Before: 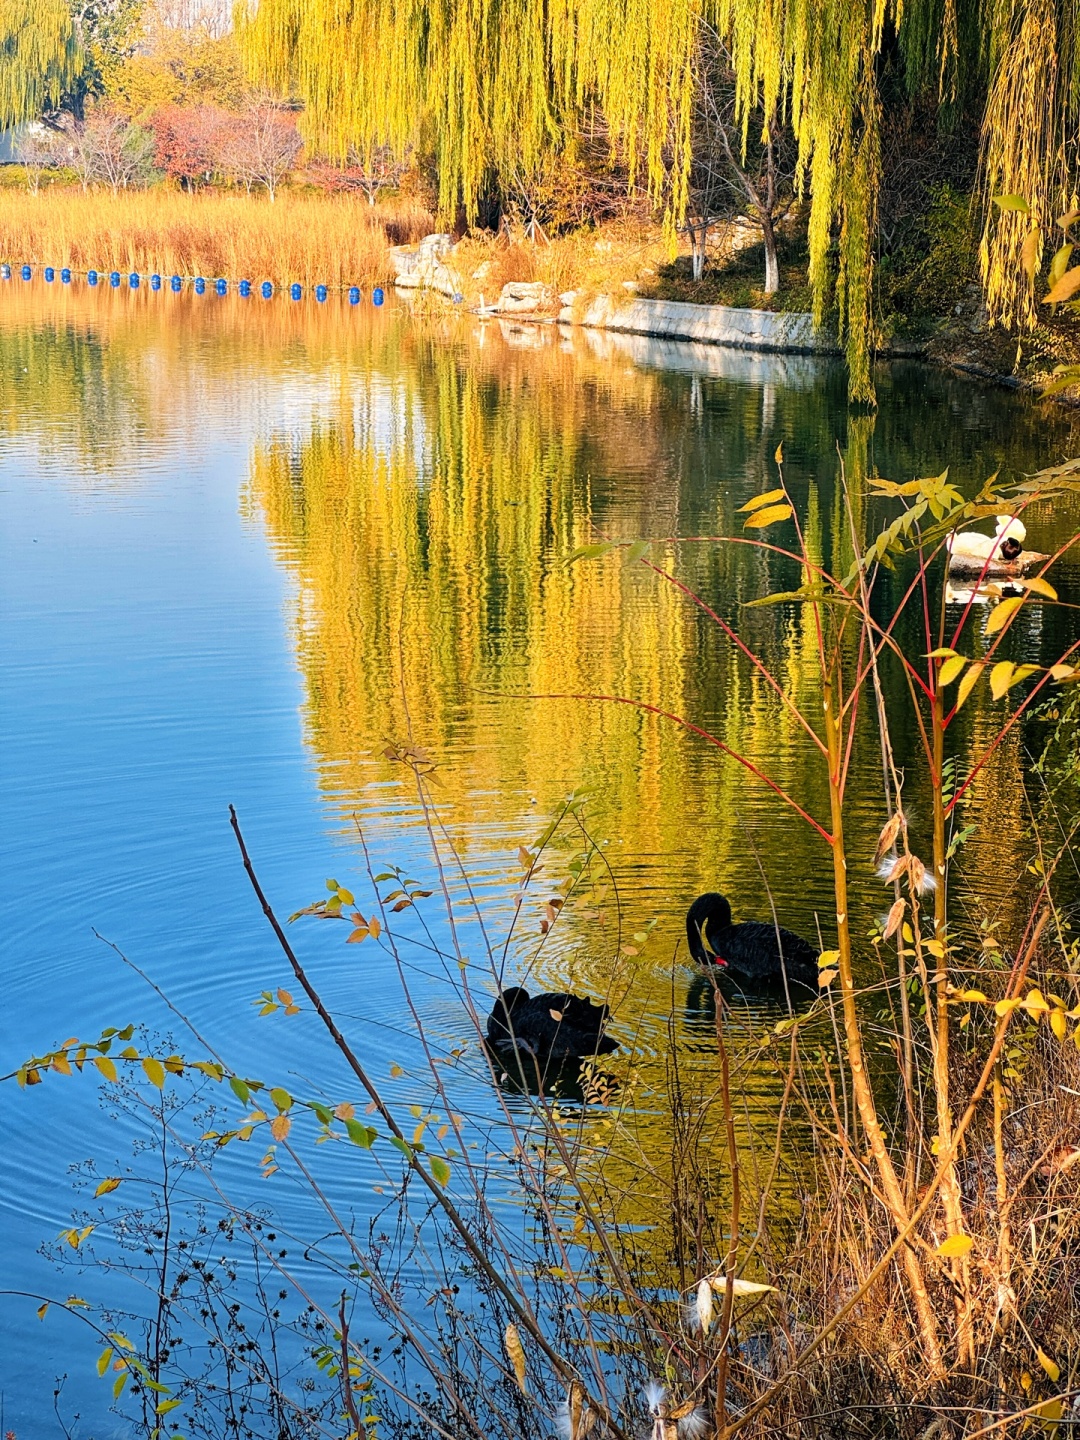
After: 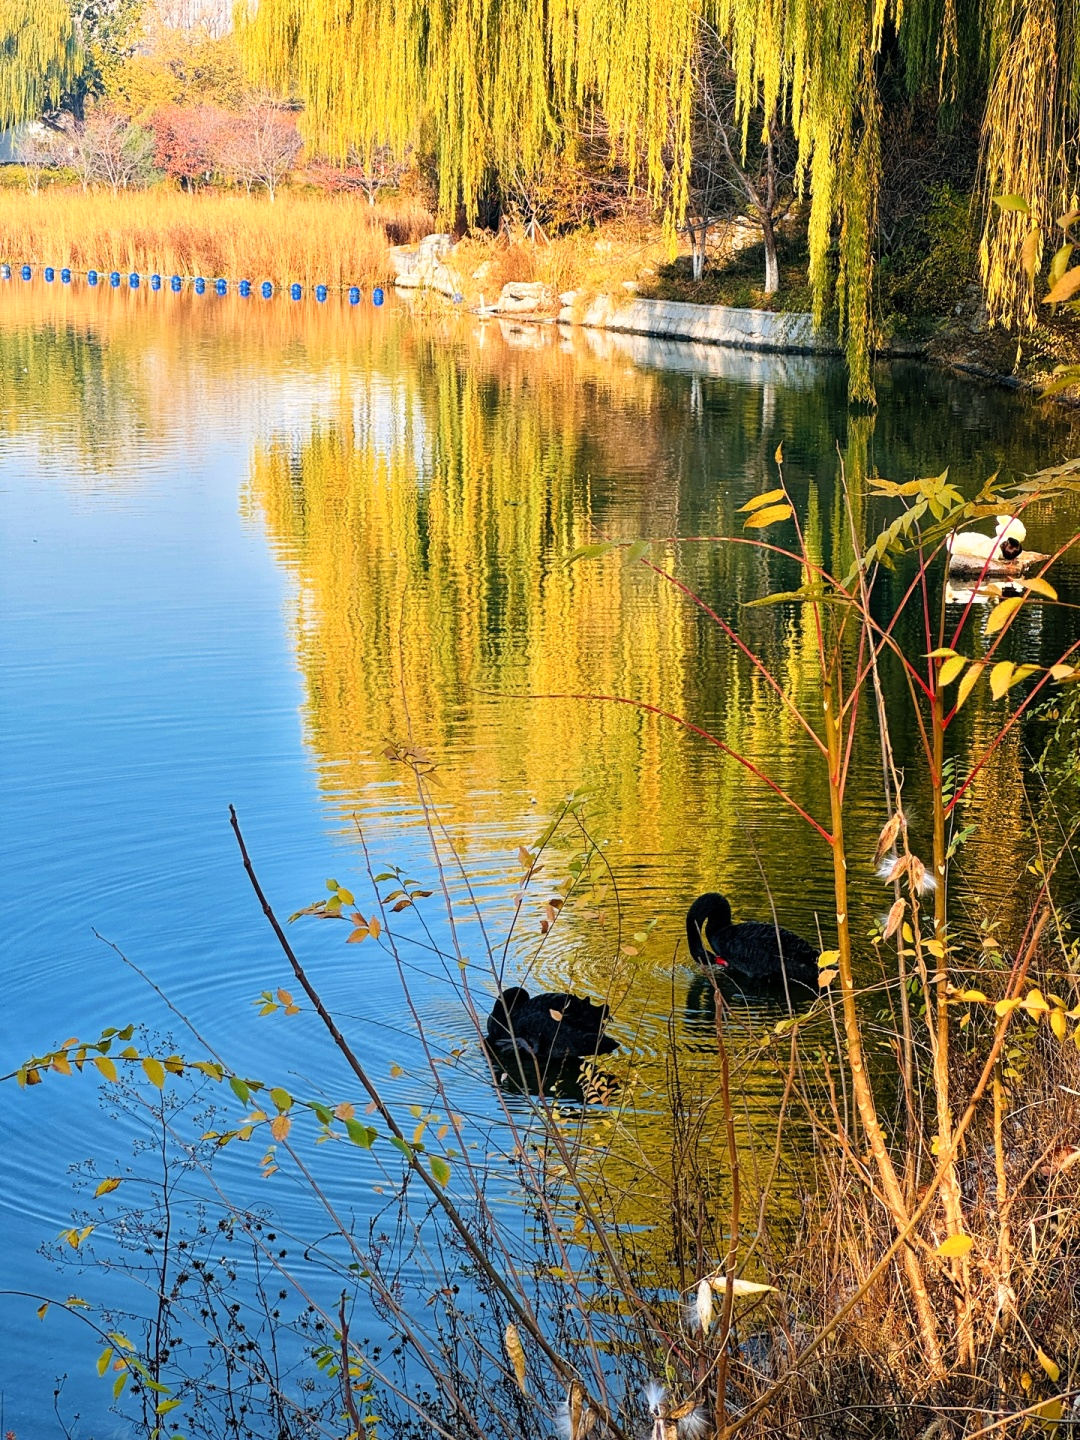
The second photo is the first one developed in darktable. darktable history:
shadows and highlights: shadows -0.531, highlights 41.53, highlights color adjustment 78.31%
